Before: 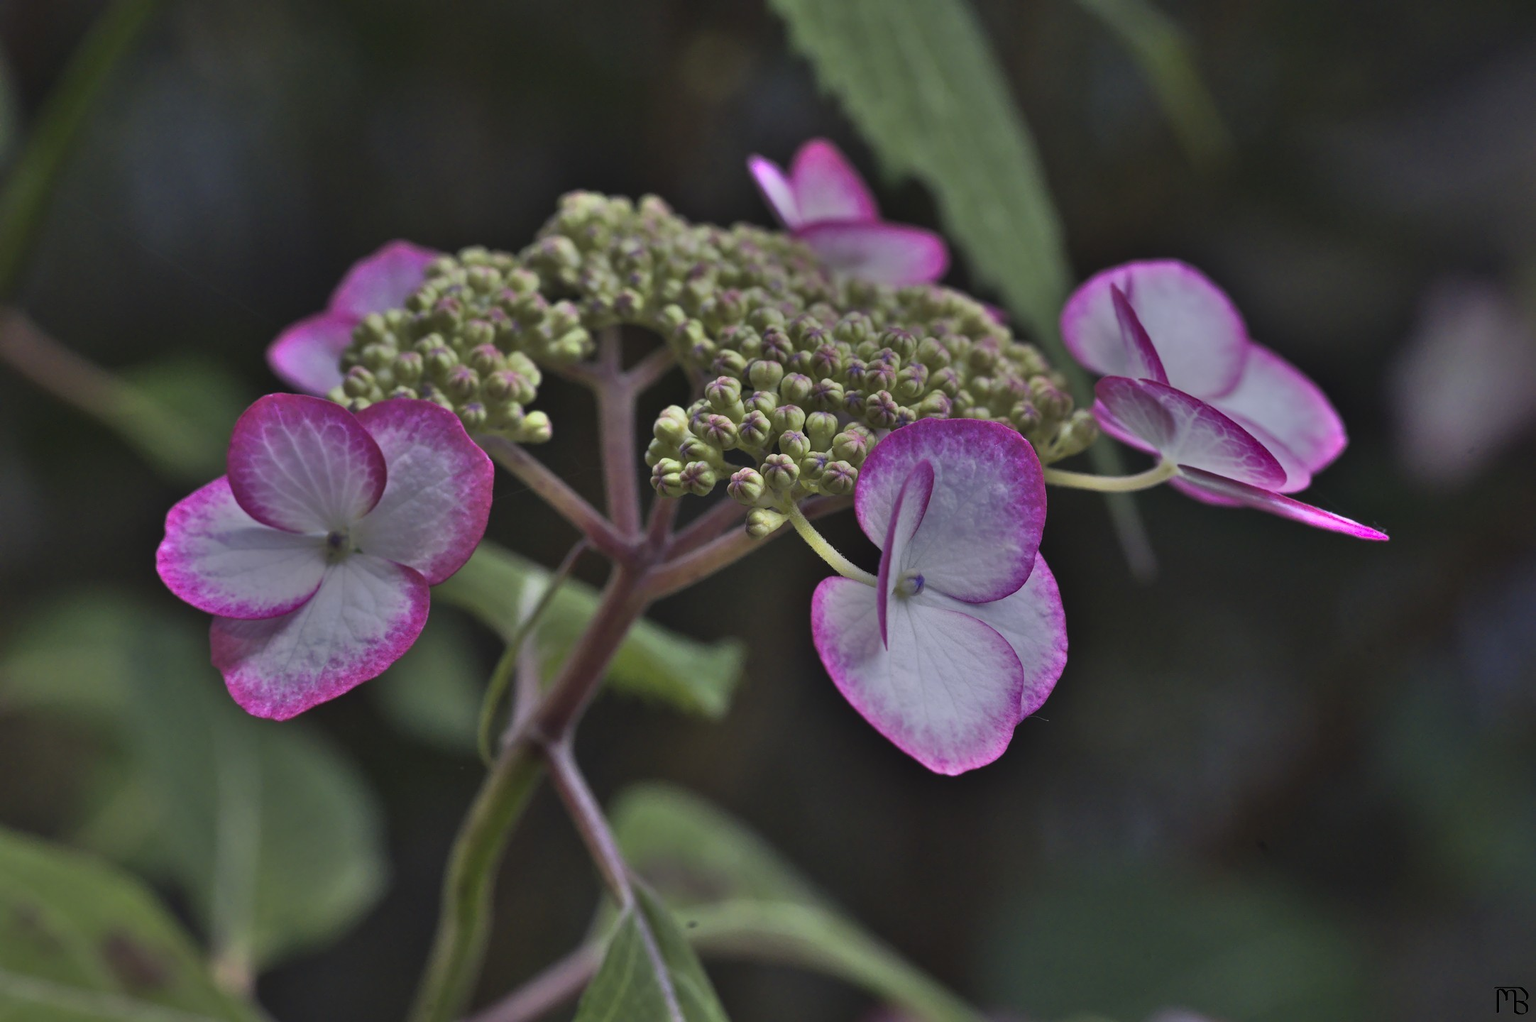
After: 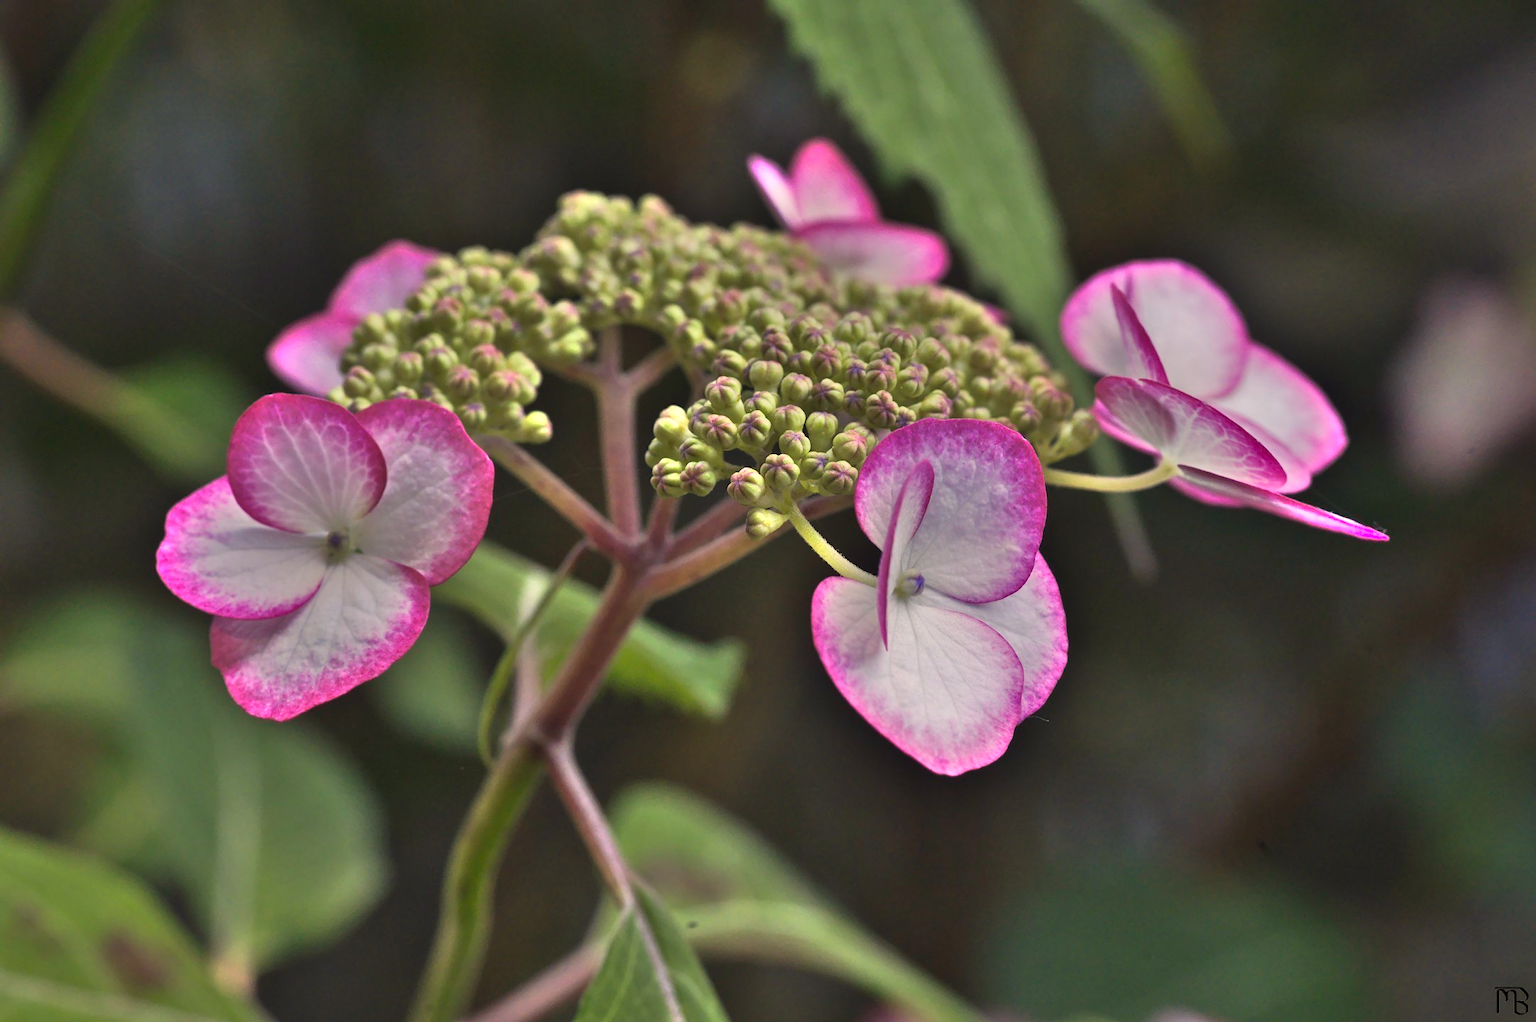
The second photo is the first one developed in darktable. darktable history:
exposure: black level correction 0, exposure 0.7 EV, compensate exposure bias true, compensate highlight preservation false
color correction: highlights a* 1.39, highlights b* 17.83
white balance: emerald 1
